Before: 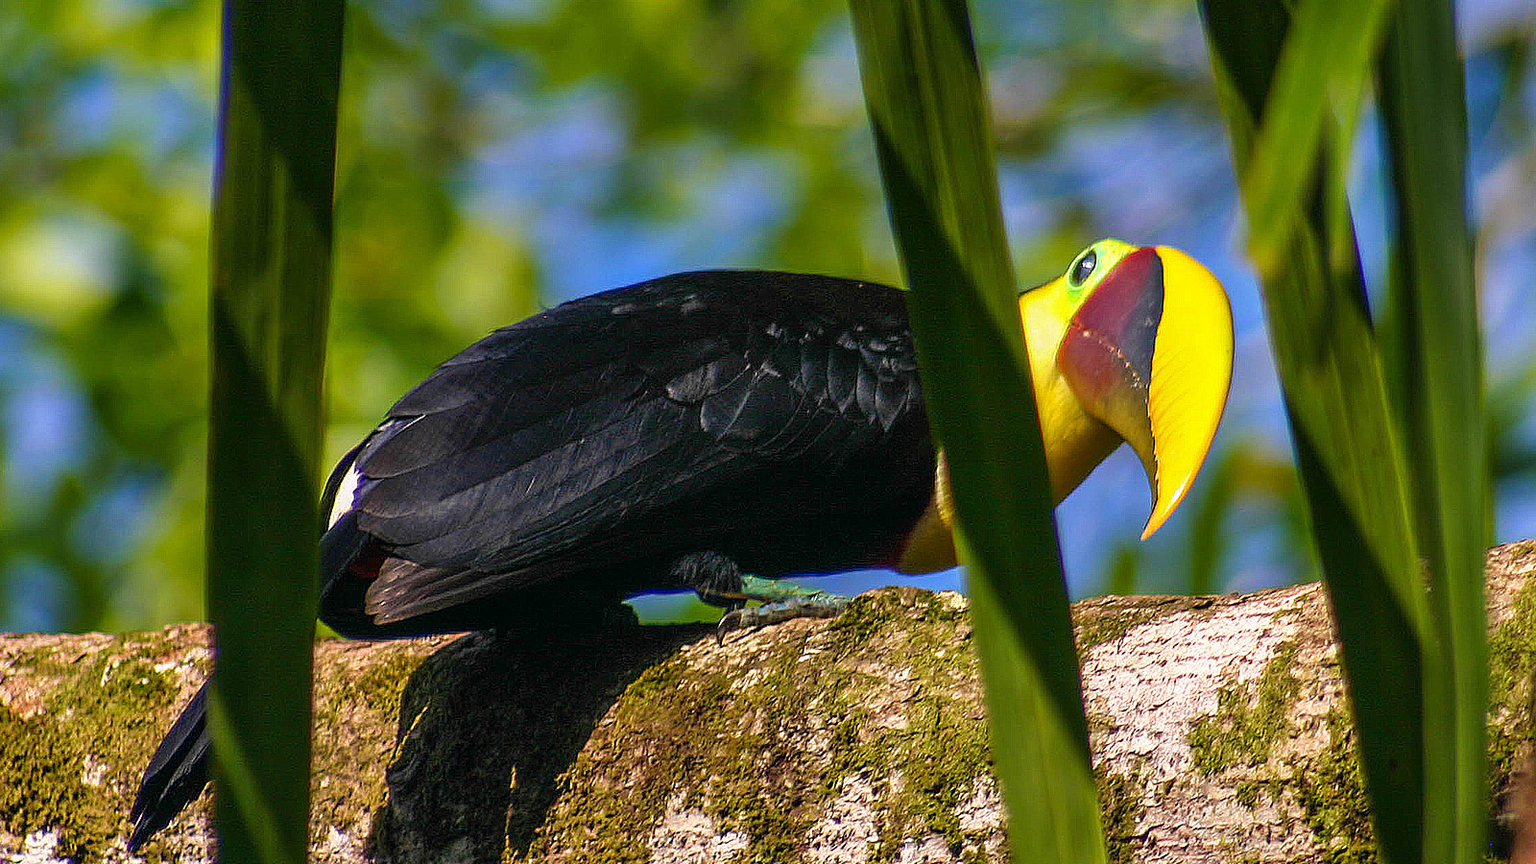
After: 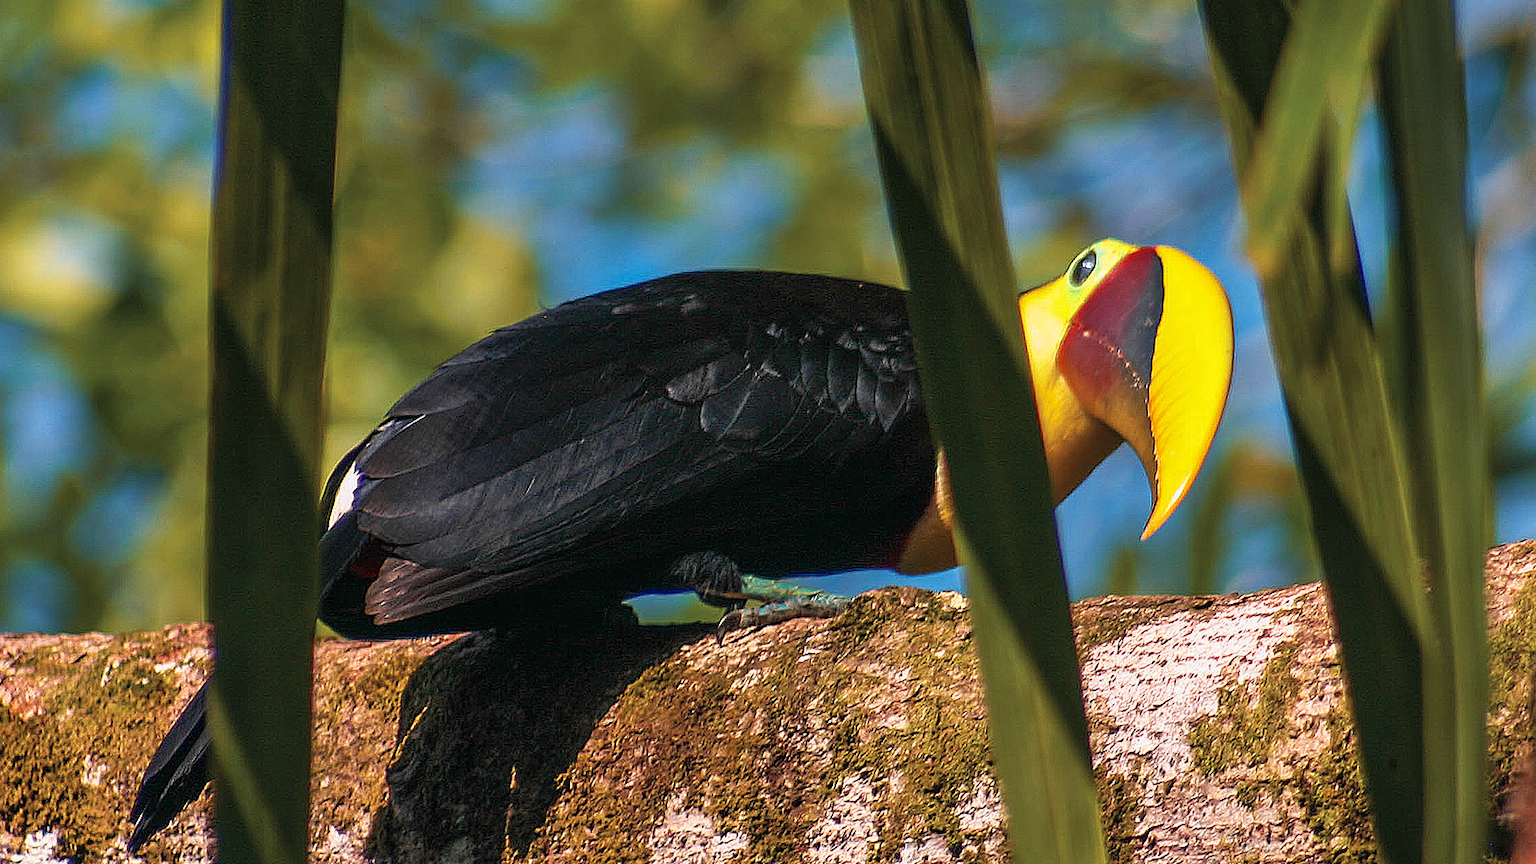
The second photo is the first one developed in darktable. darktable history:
tone curve: curves: ch0 [(0, 0) (0.003, 0.003) (0.011, 0.015) (0.025, 0.031) (0.044, 0.056) (0.069, 0.083) (0.1, 0.113) (0.136, 0.145) (0.177, 0.184) (0.224, 0.225) (0.277, 0.275) (0.335, 0.327) (0.399, 0.385) (0.468, 0.447) (0.543, 0.528) (0.623, 0.611) (0.709, 0.703) (0.801, 0.802) (0.898, 0.902) (1, 1)], preserve colors none
color look up table: target L [95.28, 83.49, 90.29, 82.86, 80.26, 71.95, 68.69, 65.52, 63.85, 56.18, 48.01, 30.98, 200.63, 82.51, 73.67, 60.85, 55.49, 60.83, 53.62, 54.5, 50.84, 46.51, 35.59, 30.48, 30.06, 0, 90.26, 72.8, 75.51, 65.17, 58, 48.64, 59.04, 54.93, 54, 49.01, 48.3, 41.31, 42.36, 26.89, 22.51, 16.05, 7.07, 92.41, 82.11, 70.07, 67.21, 53.64, 45.44], target a [-11.94, -53.5, -18.95, 6.559, -5.034, -49.8, -39.27, -13.3, 10.37, -38.39, -6.467, -23.63, 0, 10.64, 30.37, 60.22, 66.17, 23.33, 52.23, 76.78, 73.8, 70.64, 60.24, 49.8, 9.438, 0, 11.59, 33.89, -4.986, 47.07, 66.16, 76.61, -6.164, 22.51, -1.244, 74.57, 20.61, 38.3, 1.279, 56.15, -5.484, 32.94, 29.92, -20.4, -41.88, -32.47, -23.83, -20.58, -23.6], target b [81.48, 7.289, 67.8, 40.65, 10.55, 46.09, 9.517, 41.12, 58.09, 32.52, 33.6, 13.27, 0, 79.16, 37.54, 63.89, 26.35, 25.12, 63.4, 69.4, 67.8, 35.82, 42.66, 43.08, 11.59, 0, -2.823, -27.76, -24.87, 4.666, 1.172, -40.66, -39.28, -5.387, 0.576, 2.167, -55.12, -29.42, -51.94, -51.69, -25.02, -8.439, -50.97, -10.05, -16.73, -15.37, -34.26, -26.85, -7.556], num patches 49
